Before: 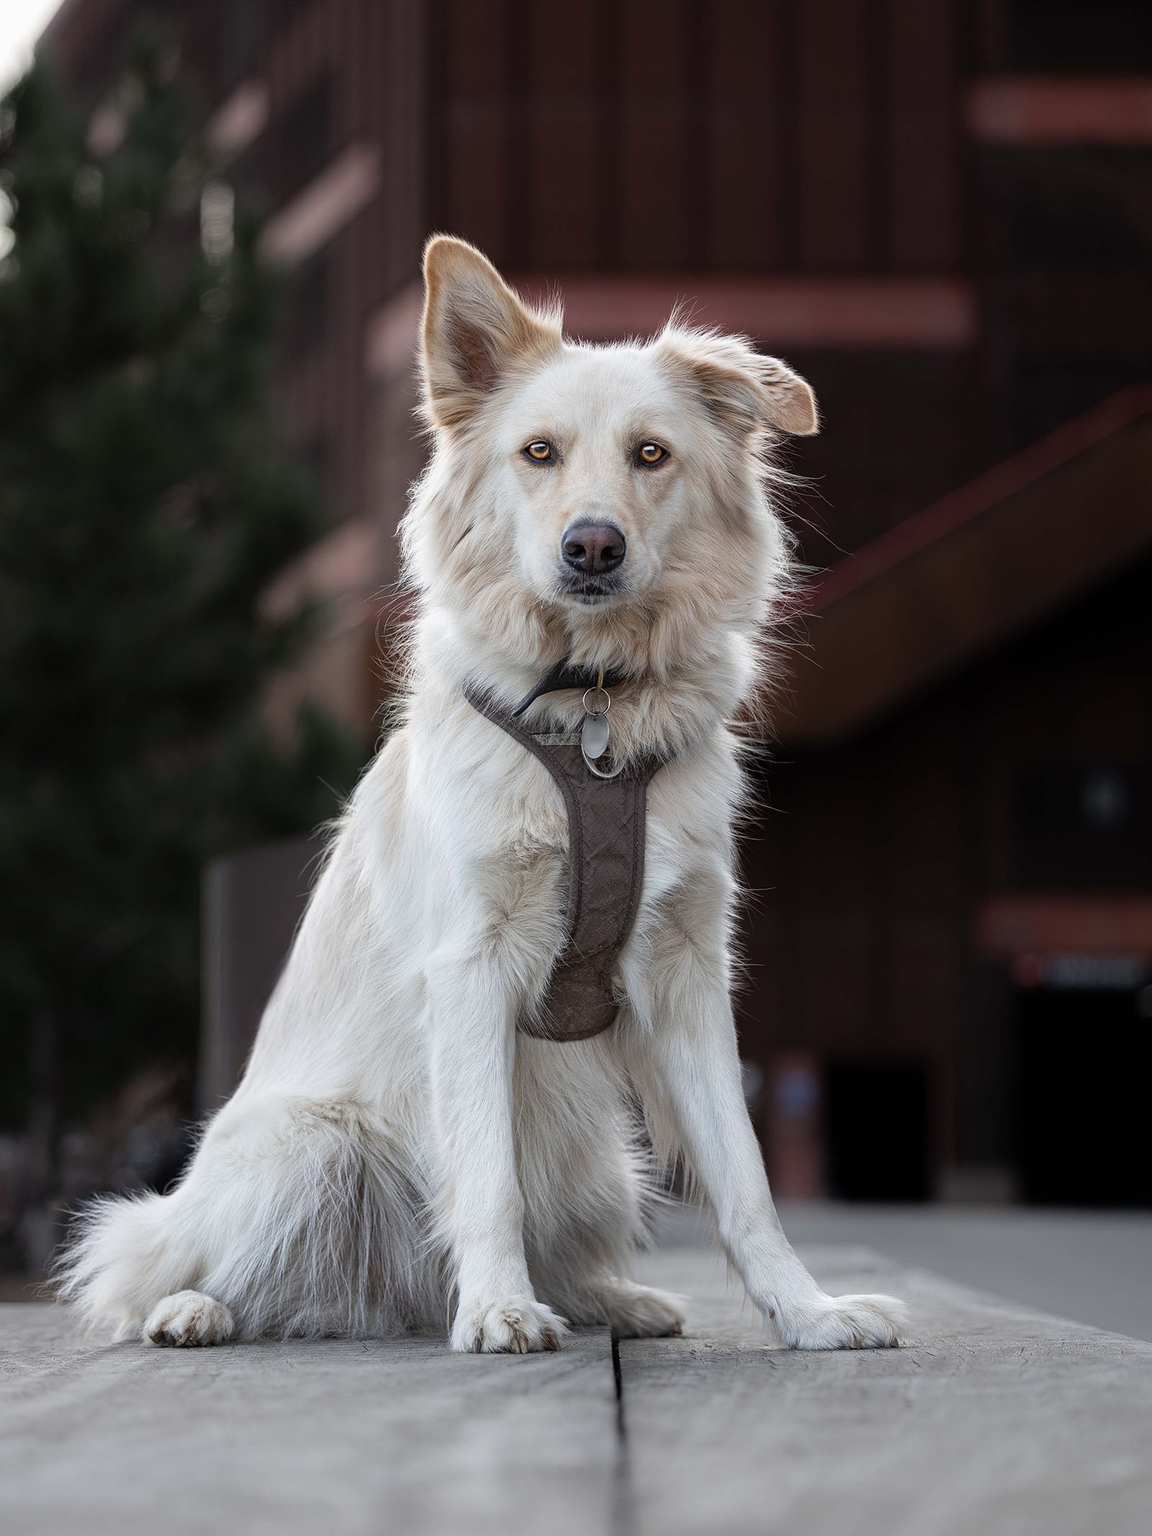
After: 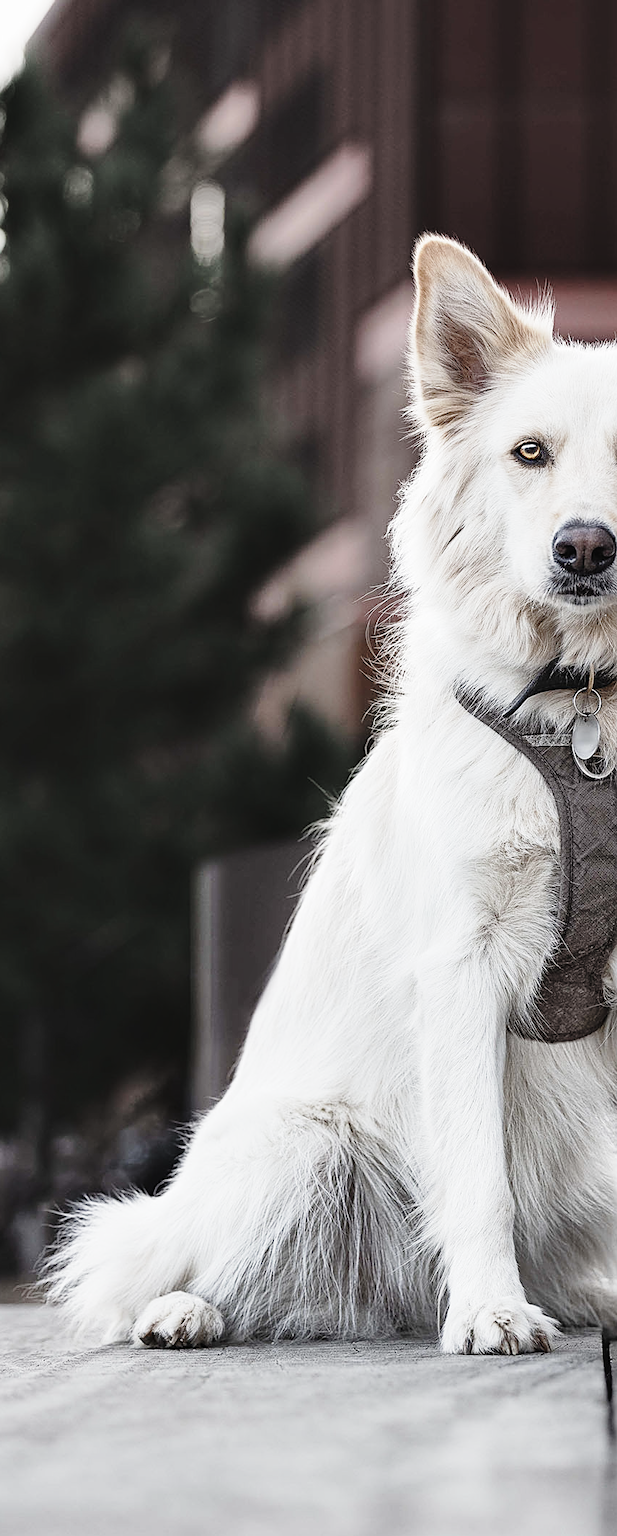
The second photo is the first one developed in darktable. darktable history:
base curve: curves: ch0 [(0, 0) (0.028, 0.03) (0.121, 0.232) (0.46, 0.748) (0.859, 0.968) (1, 1)], preserve colors none
exposure: compensate exposure bias true, compensate highlight preservation false
shadows and highlights: soften with gaussian
tone equalizer: -8 EV -0.456 EV, -7 EV -0.354 EV, -6 EV -0.315 EV, -5 EV -0.24 EV, -3 EV 0.235 EV, -2 EV 0.327 EV, -1 EV 0.368 EV, +0 EV 0.413 EV
contrast brightness saturation: contrast -0.054, saturation -0.402
crop: left 0.885%, right 45.533%, bottom 0.079%
sharpen: on, module defaults
